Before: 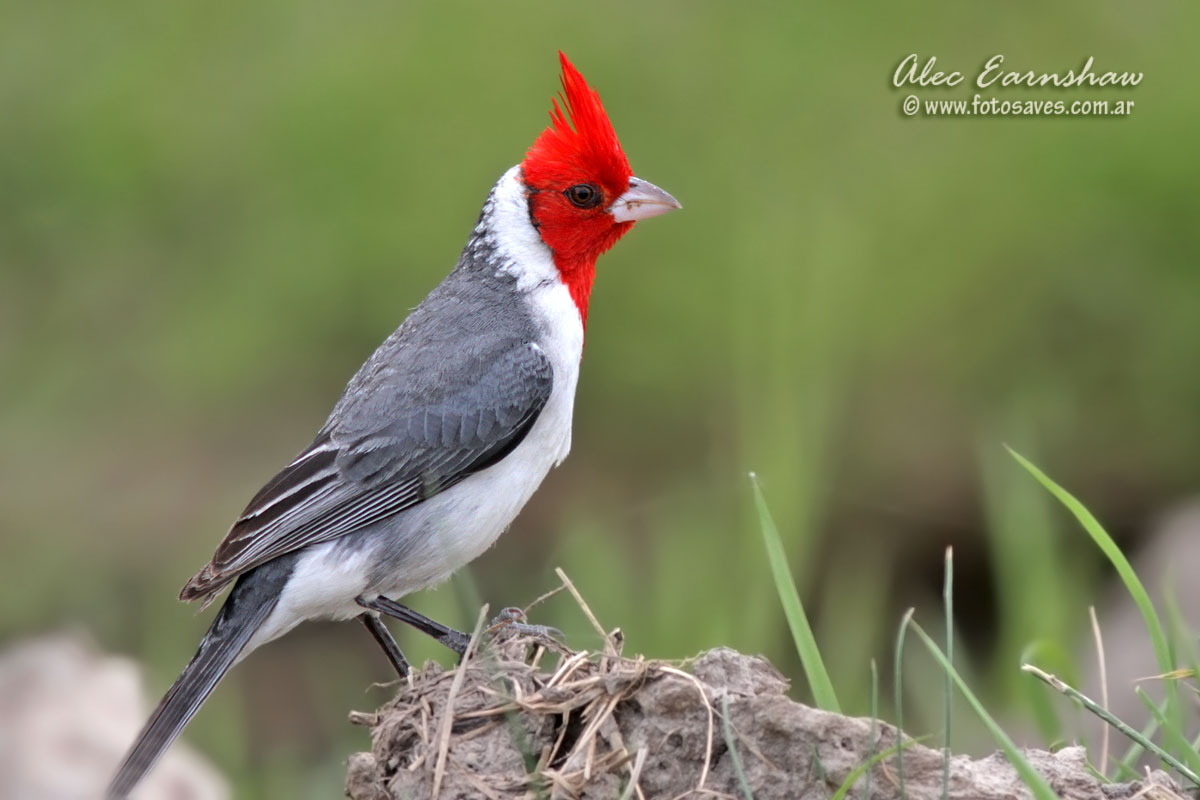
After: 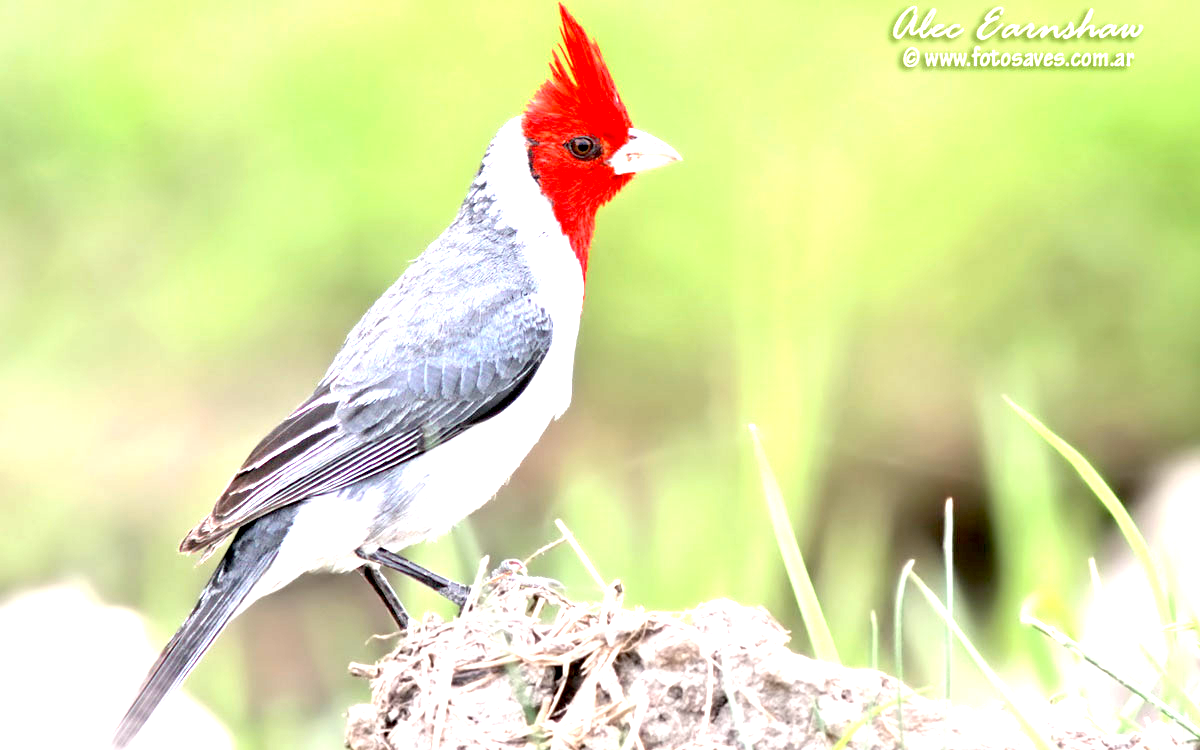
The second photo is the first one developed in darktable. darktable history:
exposure: black level correction 0.005, exposure 2.084 EV, compensate highlight preservation false
crop and rotate: top 6.25%
